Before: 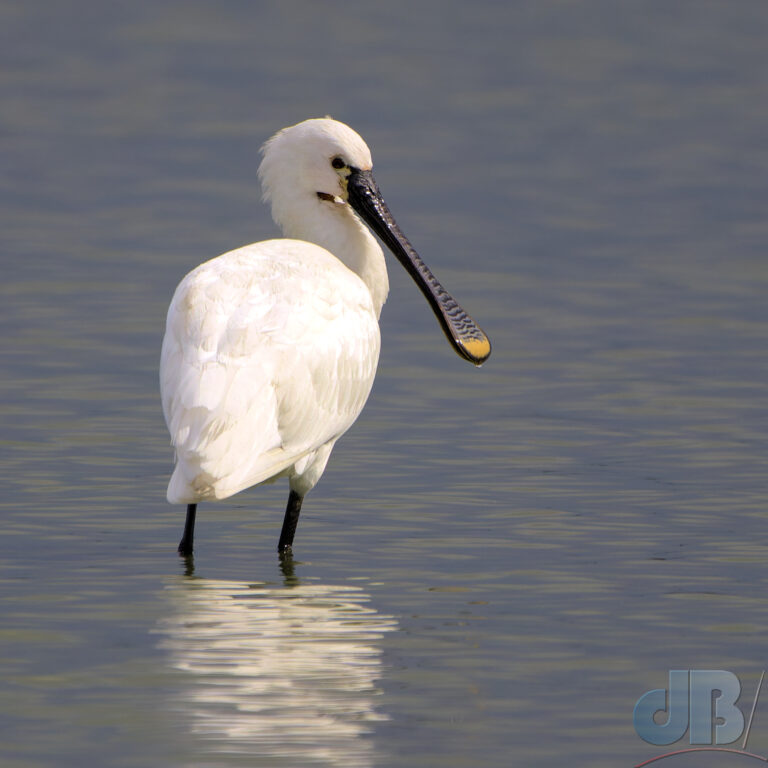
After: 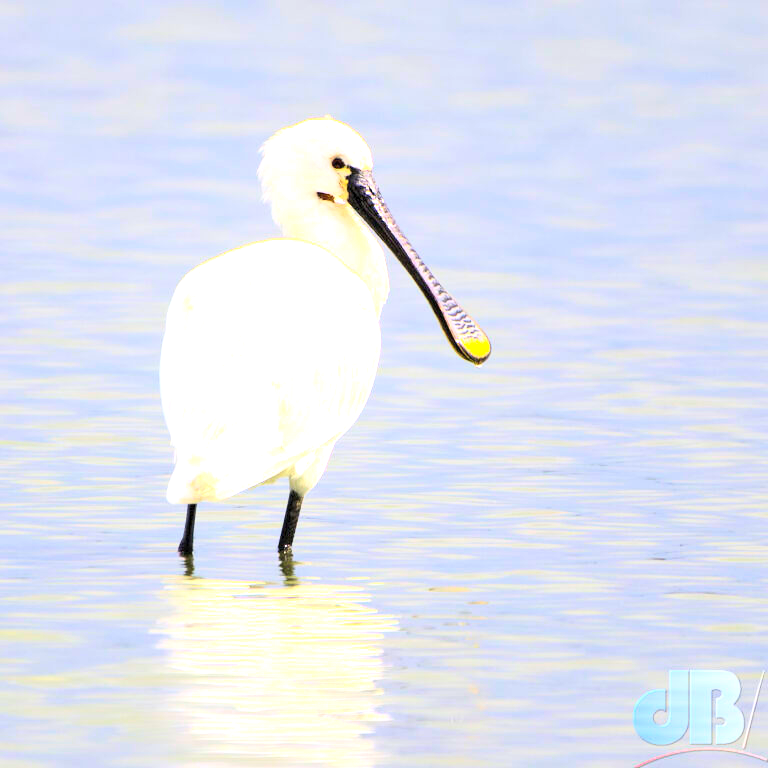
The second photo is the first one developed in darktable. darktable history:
exposure: exposure 2.003 EV, compensate highlight preservation false
contrast brightness saturation: contrast 0.24, brightness 0.26, saturation 0.39
